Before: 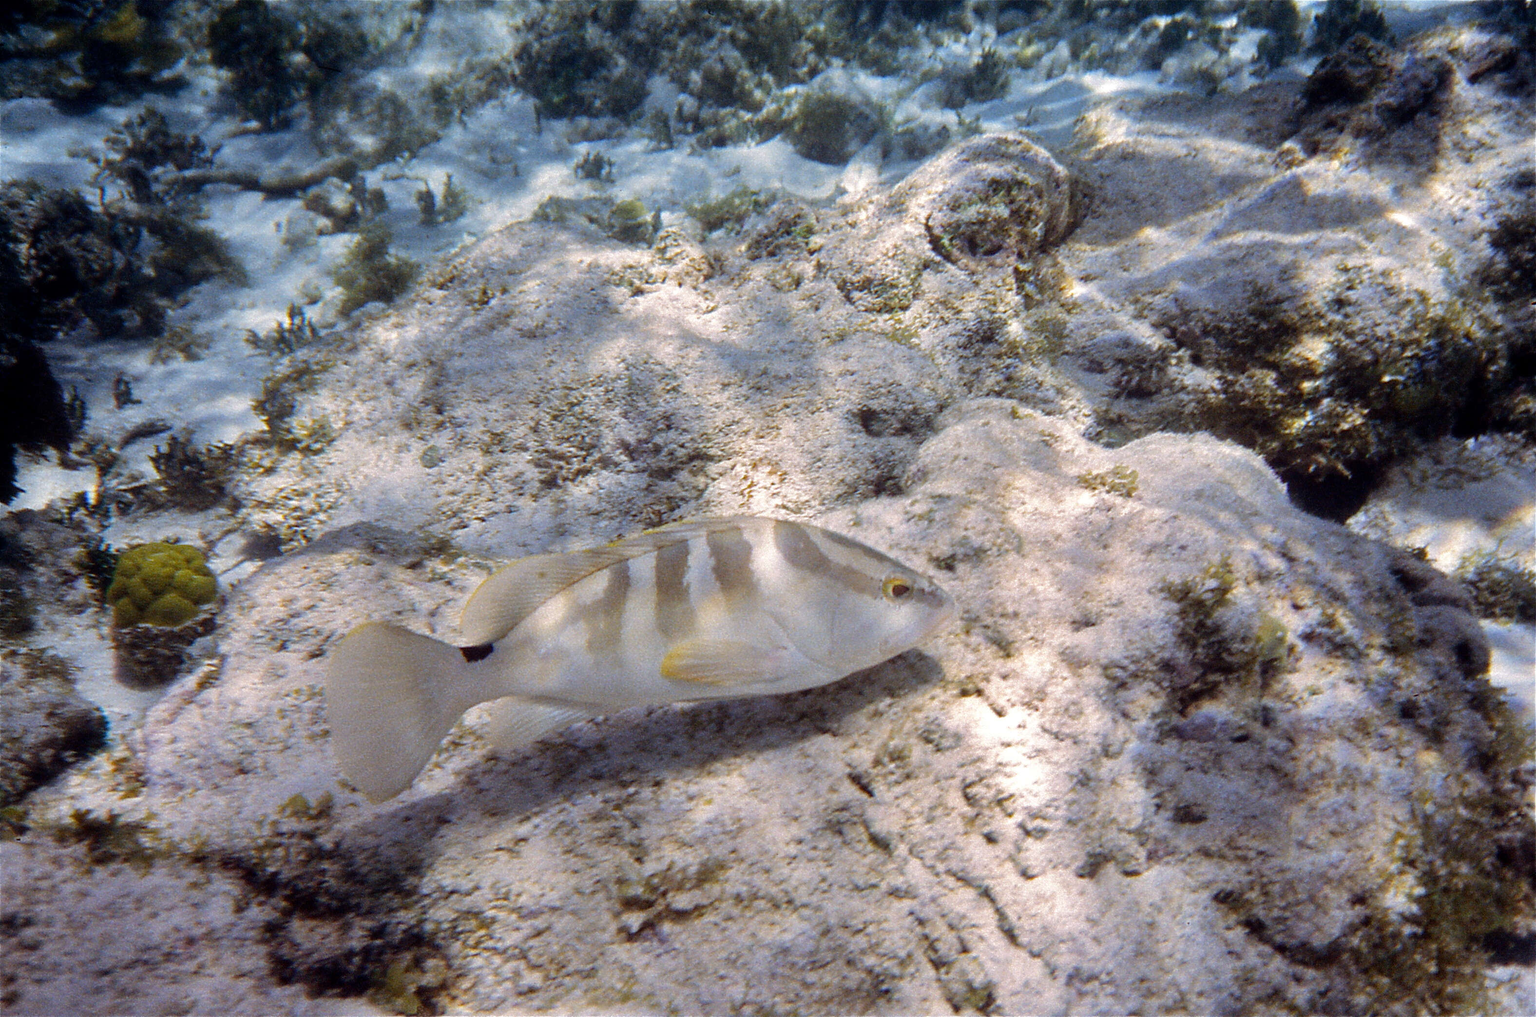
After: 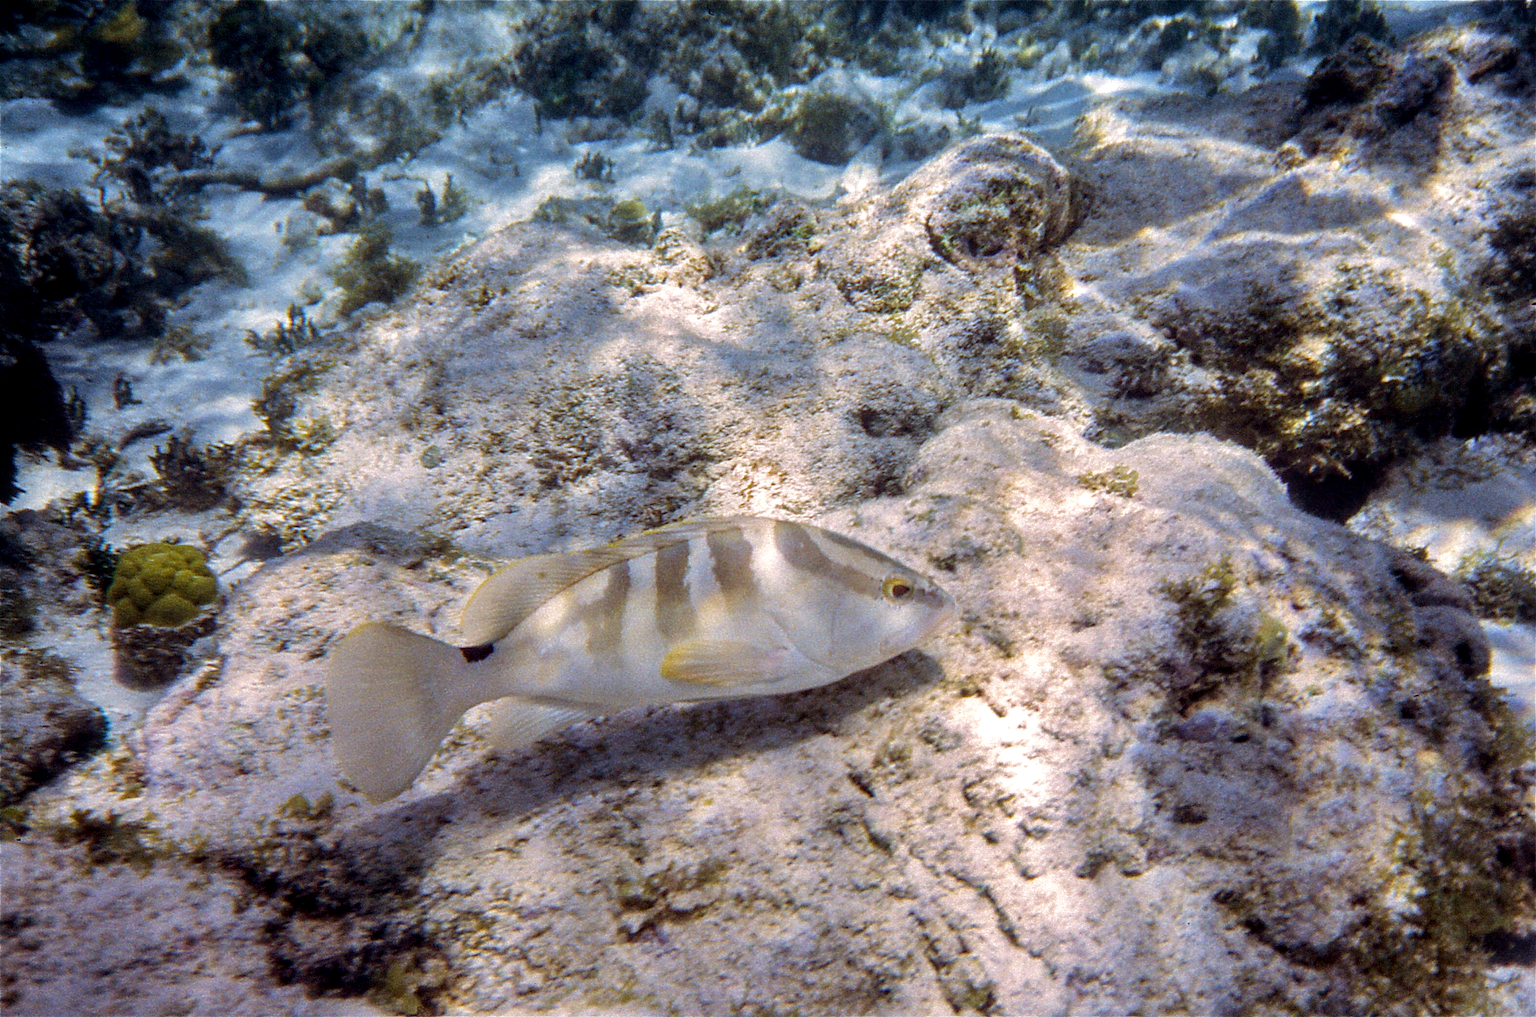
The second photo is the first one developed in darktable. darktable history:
local contrast: on, module defaults
velvia: on, module defaults
